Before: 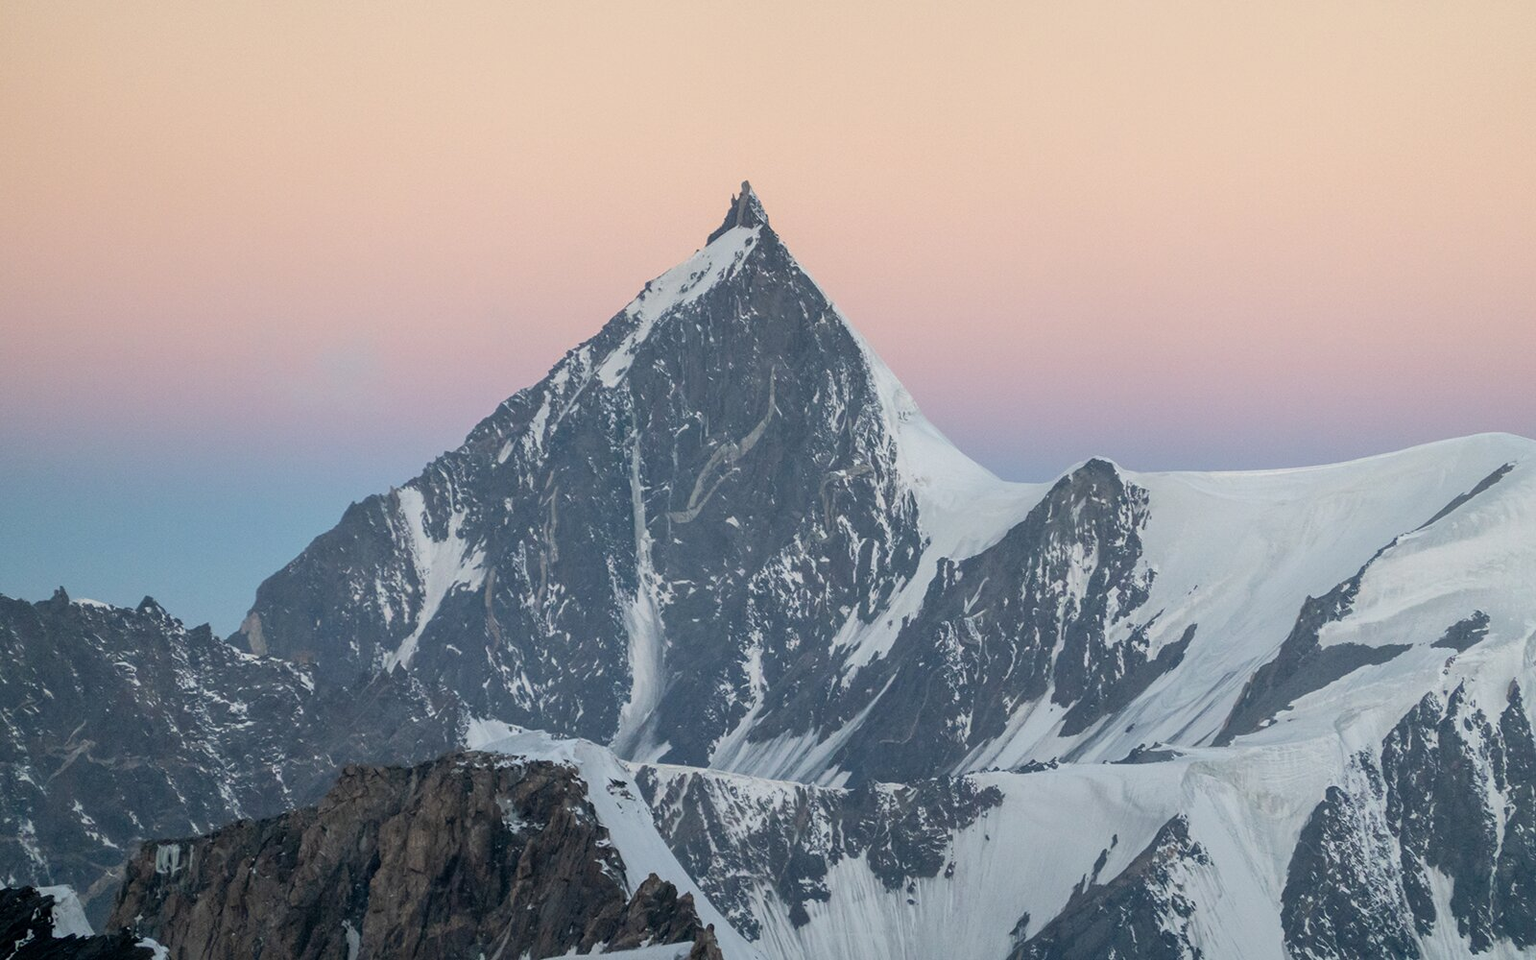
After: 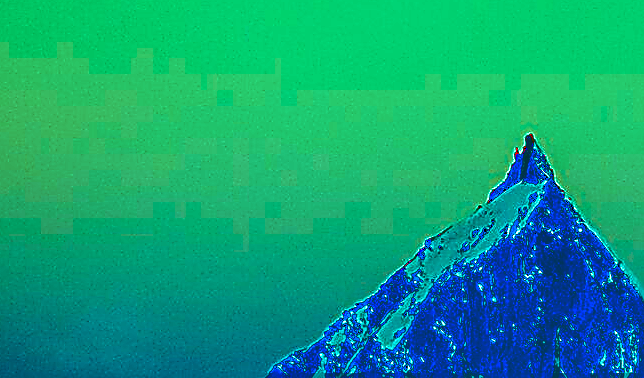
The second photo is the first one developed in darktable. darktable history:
velvia: strength 29.74%
local contrast: on, module defaults
crop: left 15.481%, top 5.449%, right 44.237%, bottom 56.641%
contrast brightness saturation: brightness -0.981, saturation 0.994
sharpen: amount 1.996
tone curve: curves: ch0 [(0, 0) (0.003, 0.14) (0.011, 0.141) (0.025, 0.141) (0.044, 0.142) (0.069, 0.146) (0.1, 0.151) (0.136, 0.16) (0.177, 0.182) (0.224, 0.214) (0.277, 0.272) (0.335, 0.35) (0.399, 0.453) (0.468, 0.548) (0.543, 0.634) (0.623, 0.715) (0.709, 0.778) (0.801, 0.848) (0.898, 0.902) (1, 1)], color space Lab, linked channels, preserve colors none
color balance rgb: highlights gain › chroma 7.5%, highlights gain › hue 181.99°, perceptual saturation grading › global saturation 20%, perceptual saturation grading › highlights -14.342%, perceptual saturation grading › shadows 50.108%, global vibrance 20%
